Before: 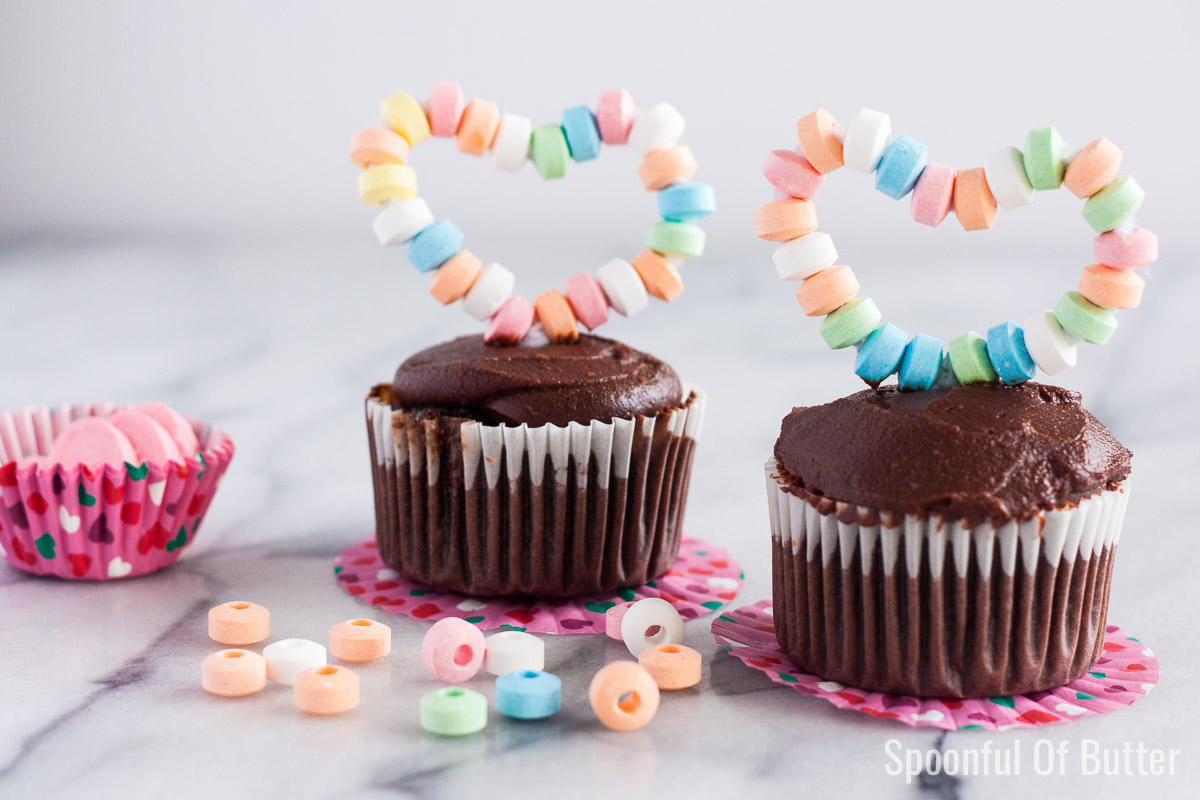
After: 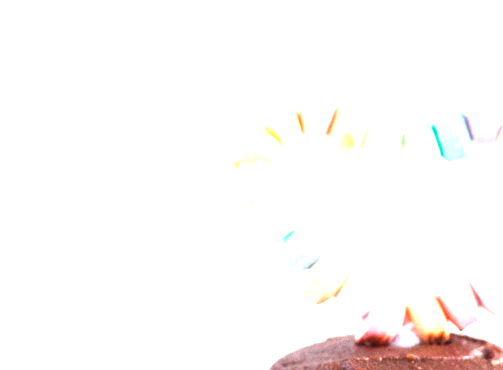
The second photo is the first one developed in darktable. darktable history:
exposure: black level correction 0, exposure 1.741 EV, compensate exposure bias true, compensate highlight preservation false
crop and rotate: left 10.817%, top 0.062%, right 47.194%, bottom 53.626%
